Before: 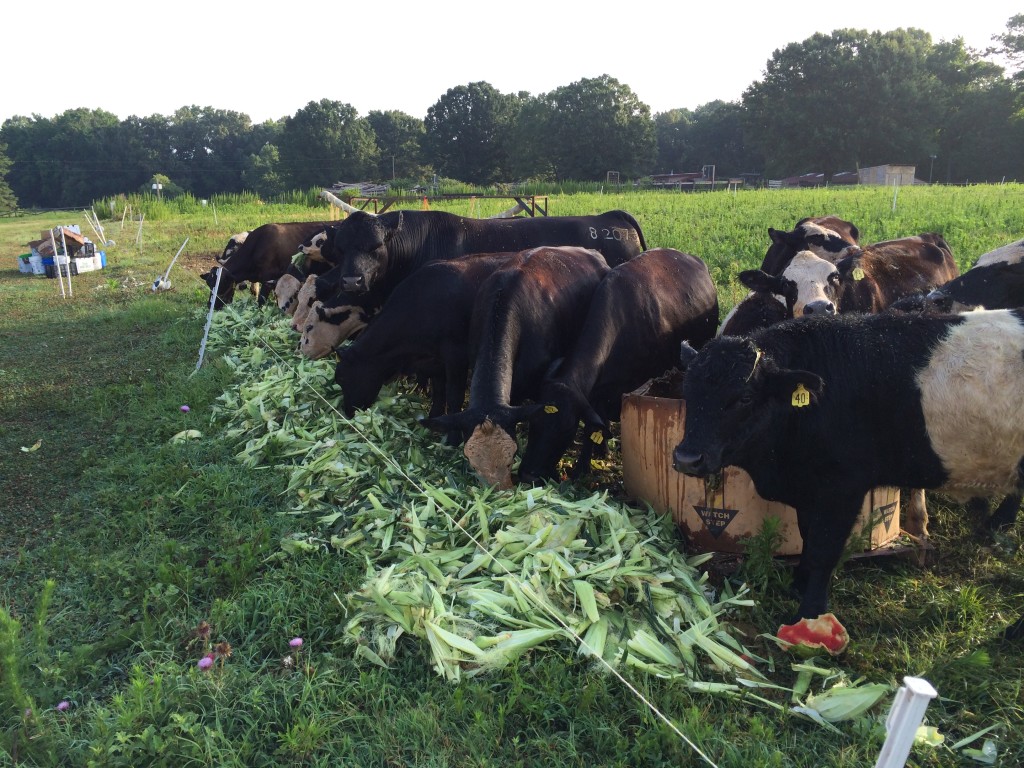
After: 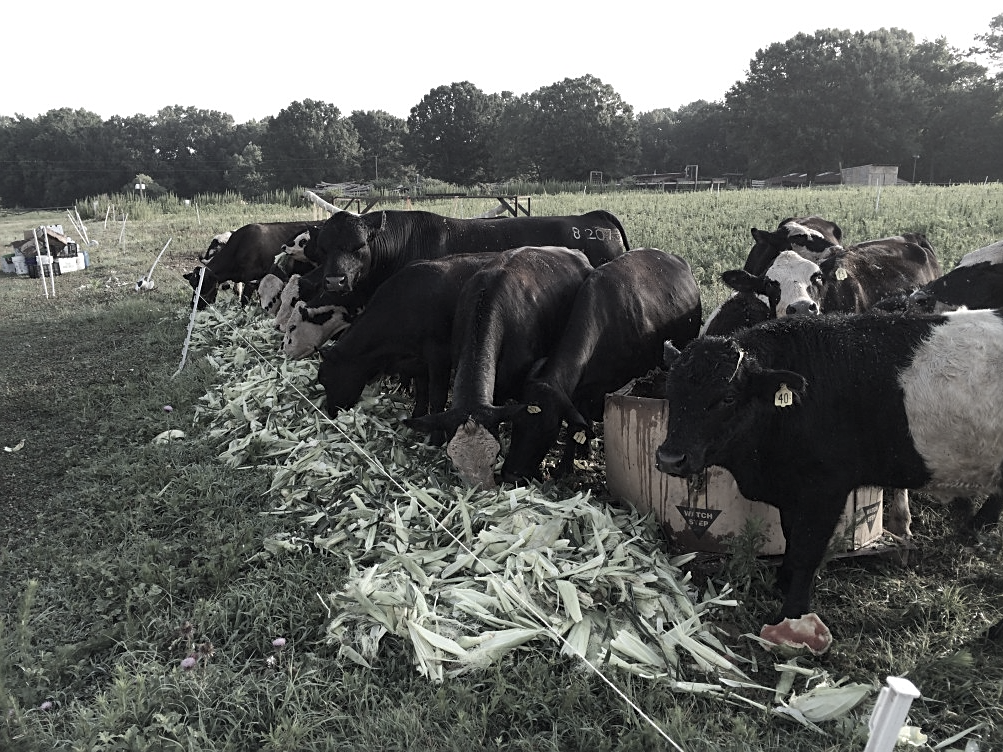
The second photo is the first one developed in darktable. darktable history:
exposure: exposure 0 EV, compensate highlight preservation false
sharpen: on, module defaults
crop: left 1.743%, right 0.268%, bottom 2.011%
tone equalizer: on, module defaults
color correction: saturation 0.2
color balance rgb: perceptual saturation grading › global saturation 30%
local contrast: mode bilateral grid, contrast 20, coarseness 50, detail 120%, midtone range 0.2
